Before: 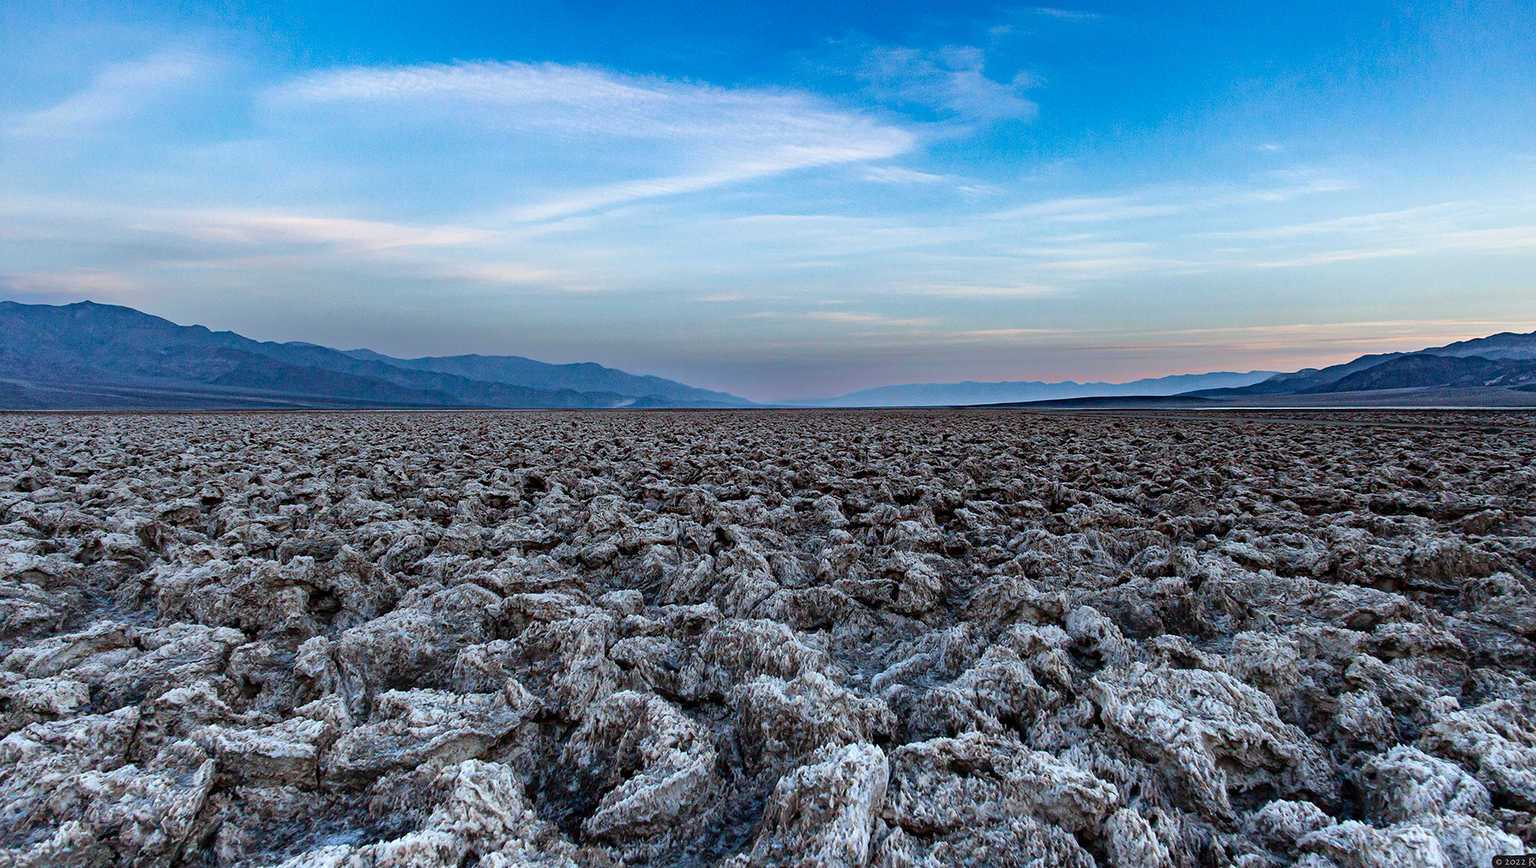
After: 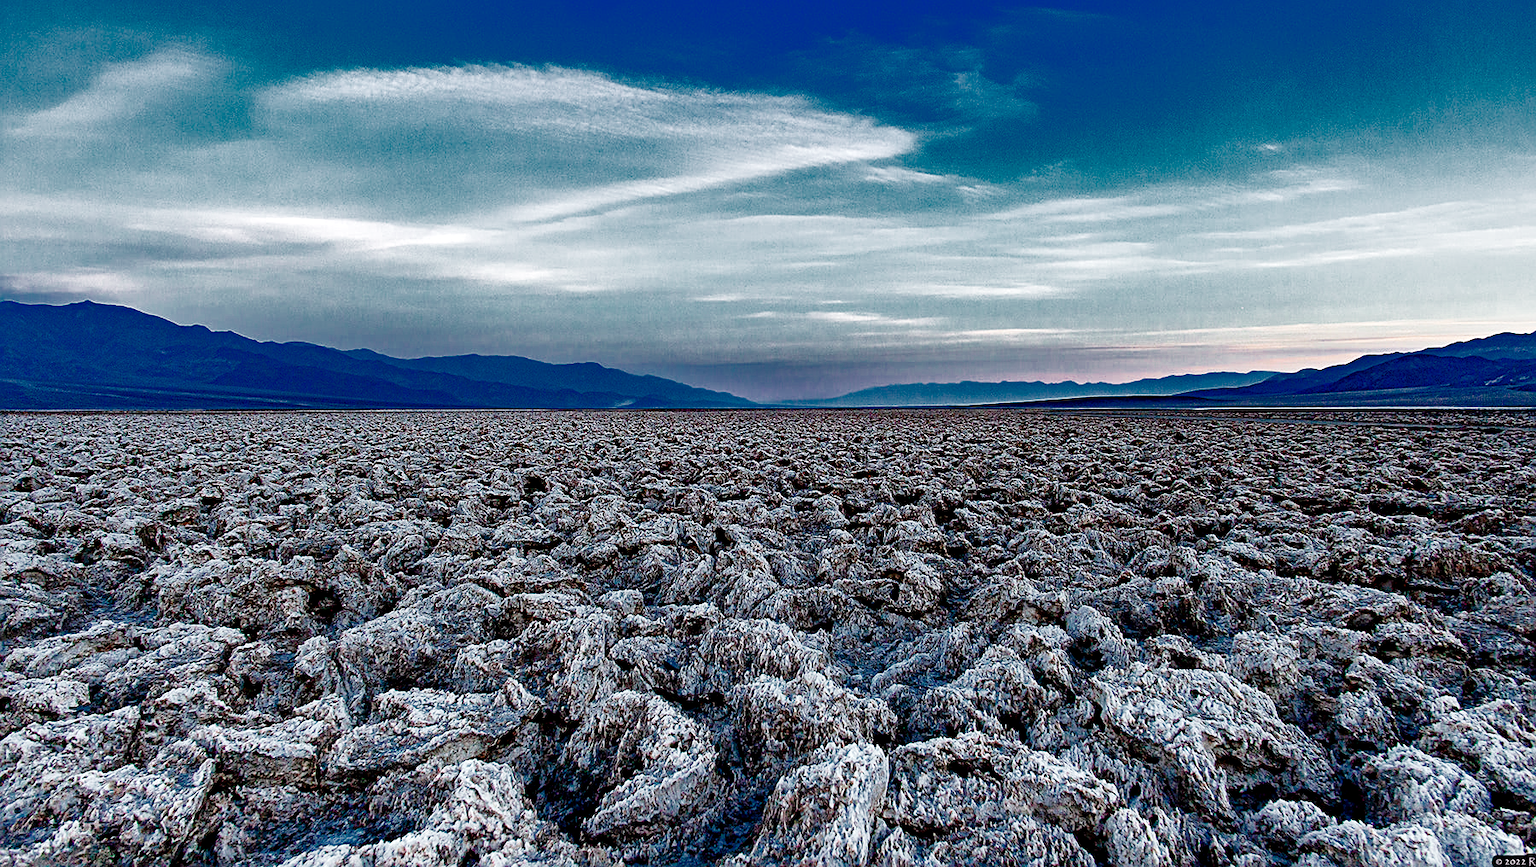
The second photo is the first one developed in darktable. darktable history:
sharpen: on, module defaults
base curve: curves: ch0 [(0, 0) (0.028, 0.03) (0.121, 0.232) (0.46, 0.748) (0.859, 0.968) (1, 1)], preserve colors none
shadows and highlights: shadows 29.61, highlights -30.47, low approximation 0.01, soften with gaussian
exposure: black level correction 0.01, exposure 0.011 EV, compensate highlight preservation false
local contrast: mode bilateral grid, contrast 20, coarseness 50, detail 171%, midtone range 0.2
vibrance: vibrance 100%
color zones: curves: ch0 [(0, 0.497) (0.143, 0.5) (0.286, 0.5) (0.429, 0.483) (0.571, 0.116) (0.714, -0.006) (0.857, 0.28) (1, 0.497)]
